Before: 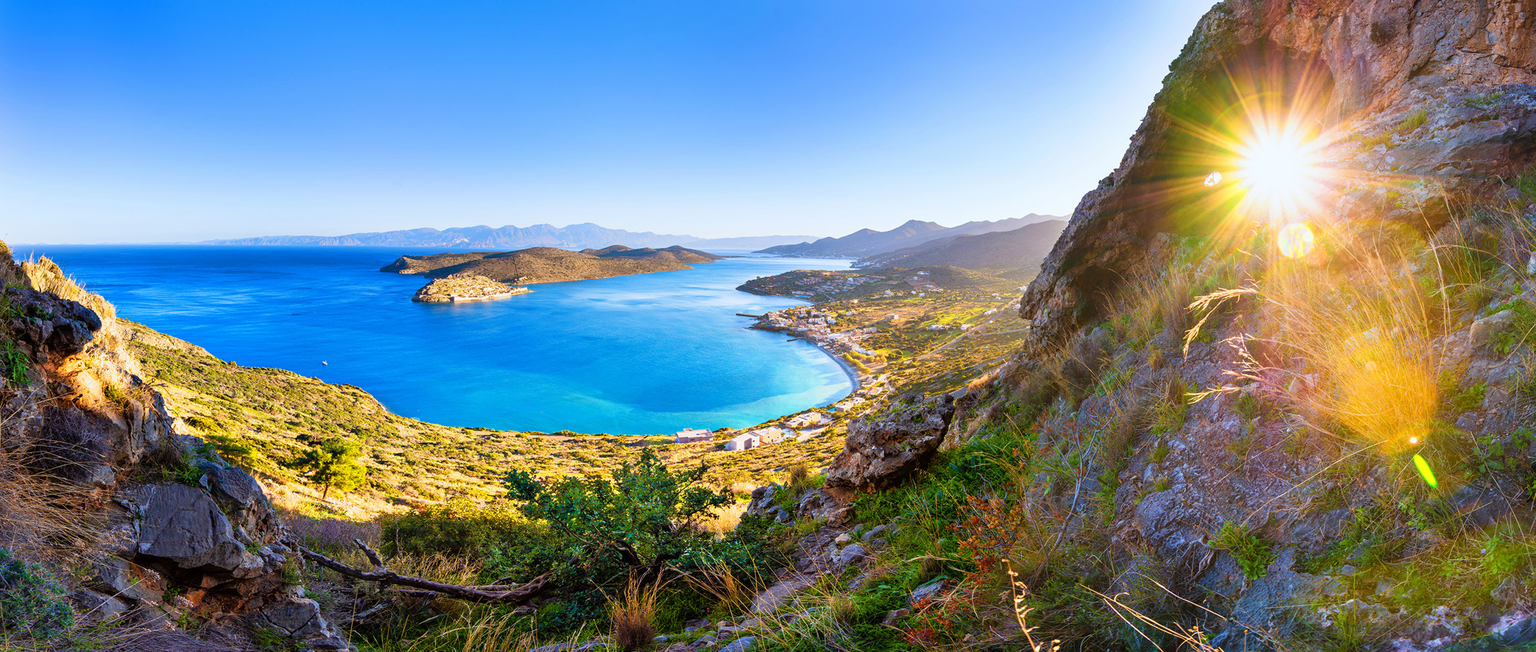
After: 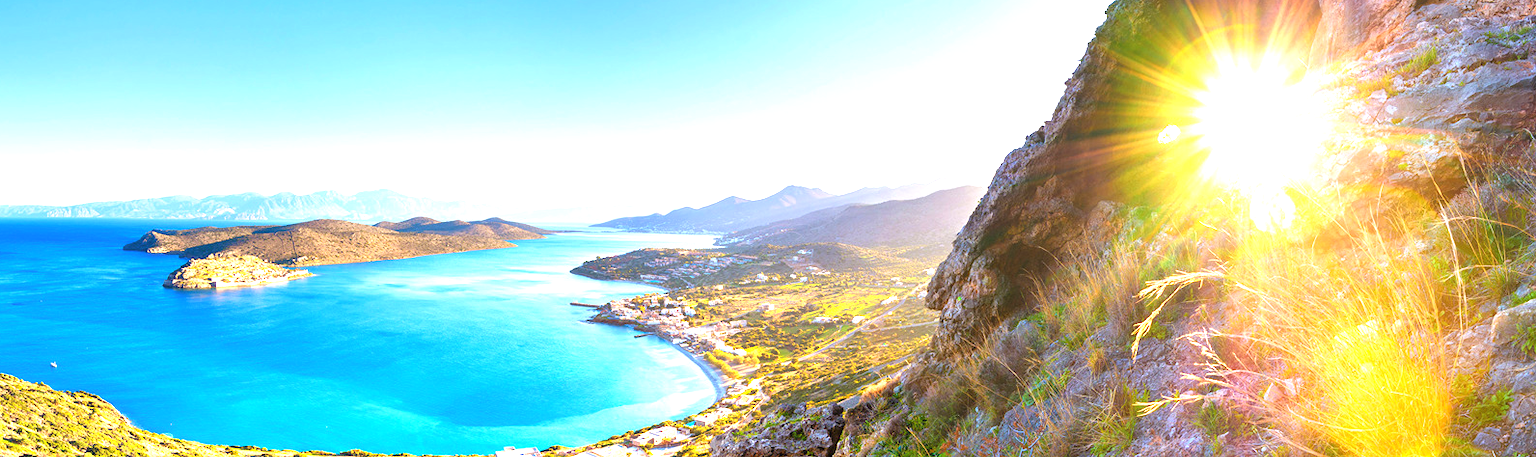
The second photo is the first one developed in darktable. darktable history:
crop: left 18.372%, top 11.091%, right 1.971%, bottom 32.944%
contrast equalizer: y [[0.5, 0.542, 0.583, 0.625, 0.667, 0.708], [0.5 ×6], [0.5 ×6], [0, 0.033, 0.067, 0.1, 0.133, 0.167], [0, 0.05, 0.1, 0.15, 0.2, 0.25]], mix -0.095
exposure: exposure 1.001 EV, compensate highlight preservation false
